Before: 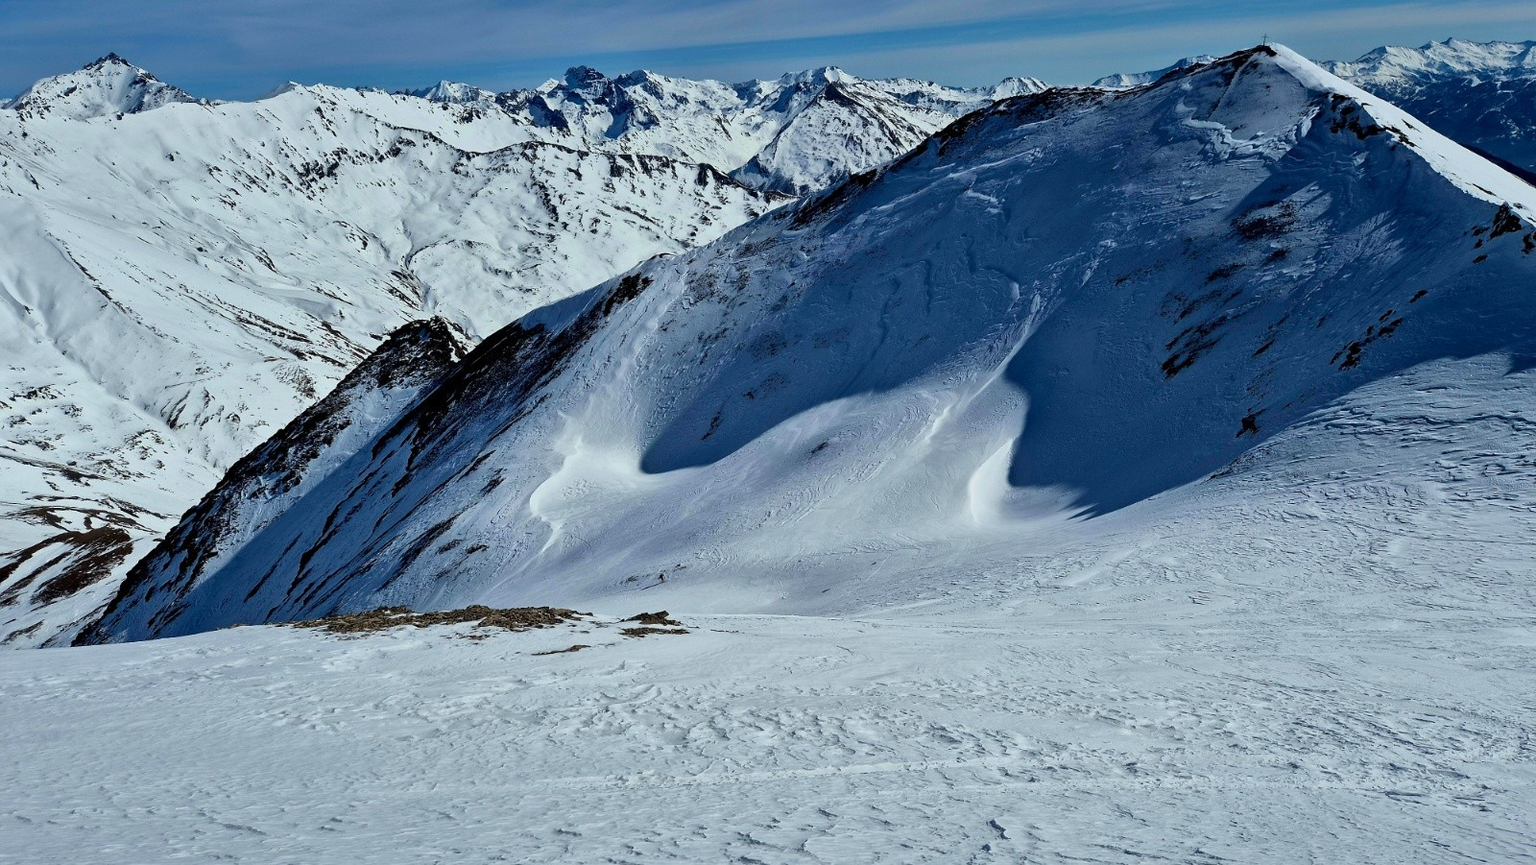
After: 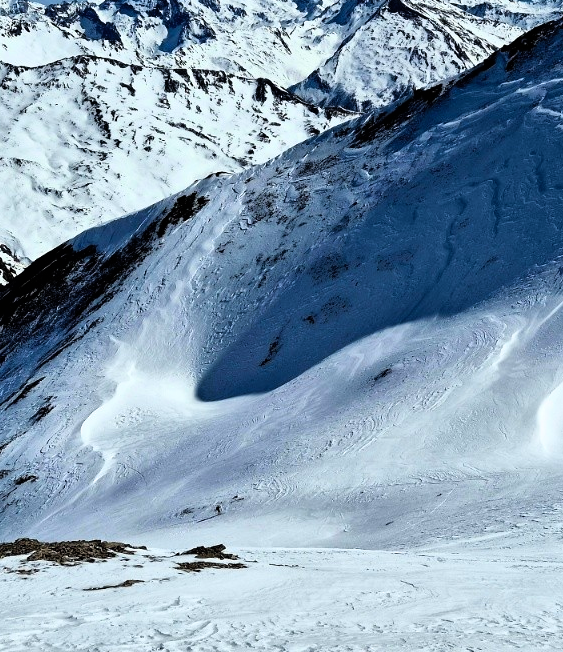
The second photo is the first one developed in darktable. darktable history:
contrast brightness saturation: contrast 0.03, brightness 0.06, saturation 0.13
crop and rotate: left 29.476%, top 10.214%, right 35.32%, bottom 17.333%
filmic rgb: white relative exposure 2.2 EV, hardness 6.97
